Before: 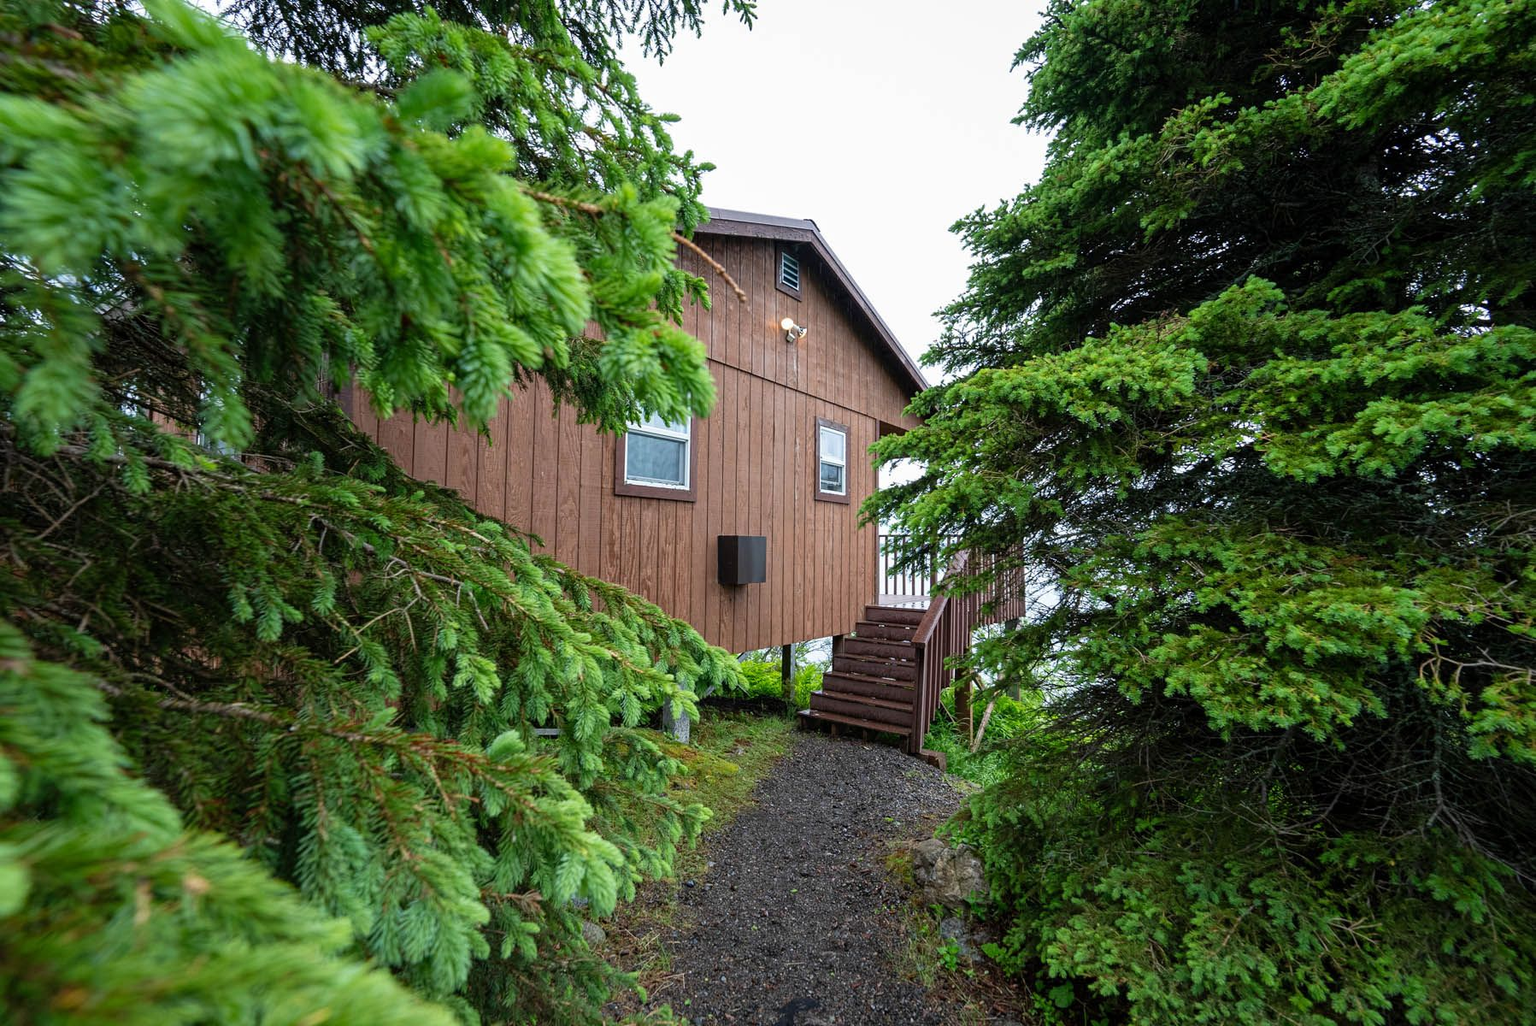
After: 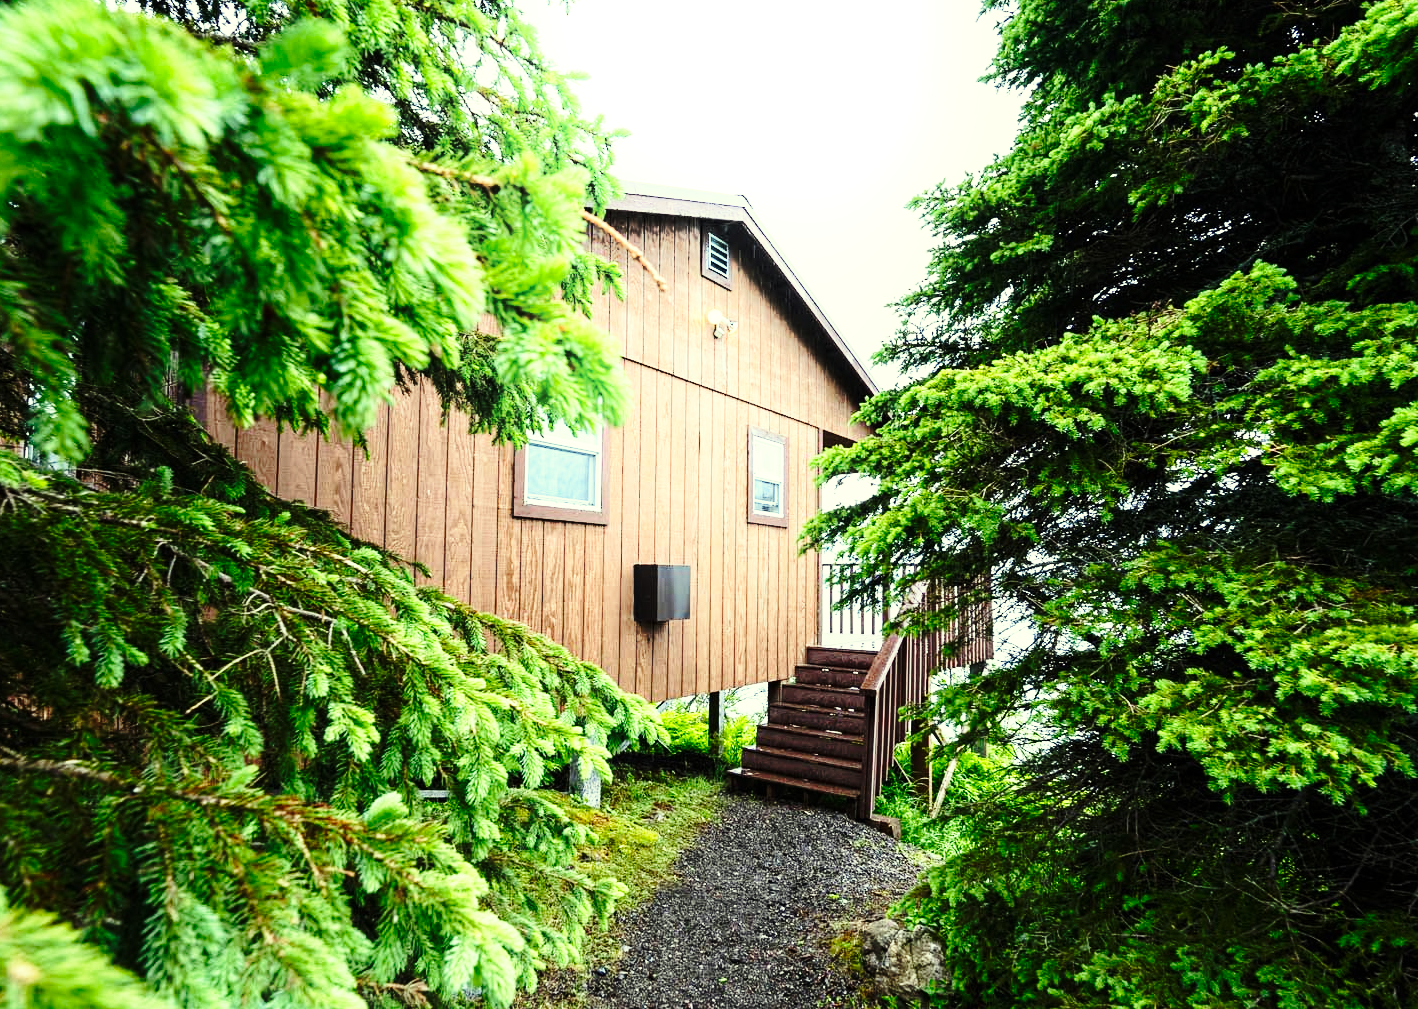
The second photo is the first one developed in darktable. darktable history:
base curve: curves: ch0 [(0, 0) (0.028, 0.03) (0.105, 0.232) (0.387, 0.748) (0.754, 0.968) (1, 1)], preserve colors none
shadows and highlights: shadows -20.78, highlights 99, soften with gaussian
crop: left 11.488%, top 5.247%, right 9.578%, bottom 10.614%
tone equalizer: -8 EV -0.757 EV, -7 EV -0.701 EV, -6 EV -0.59 EV, -5 EV -0.419 EV, -3 EV 0.395 EV, -2 EV 0.6 EV, -1 EV 0.688 EV, +0 EV 0.773 EV, edges refinement/feathering 500, mask exposure compensation -1.57 EV, preserve details no
color correction: highlights a* -5.9, highlights b* 10.84
